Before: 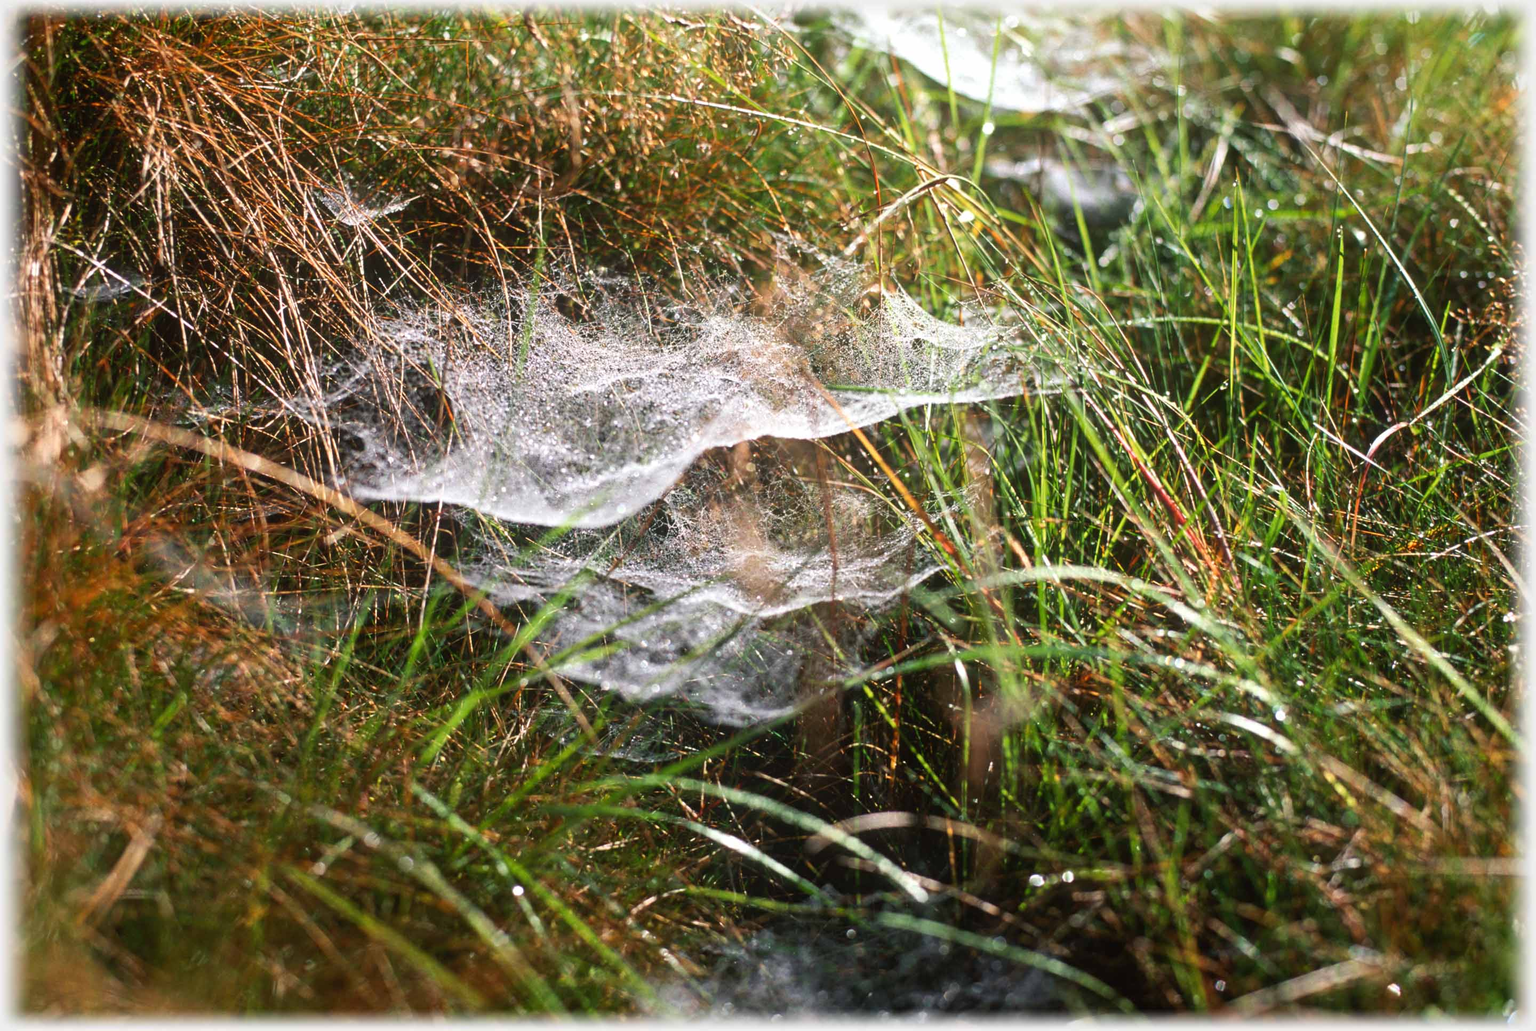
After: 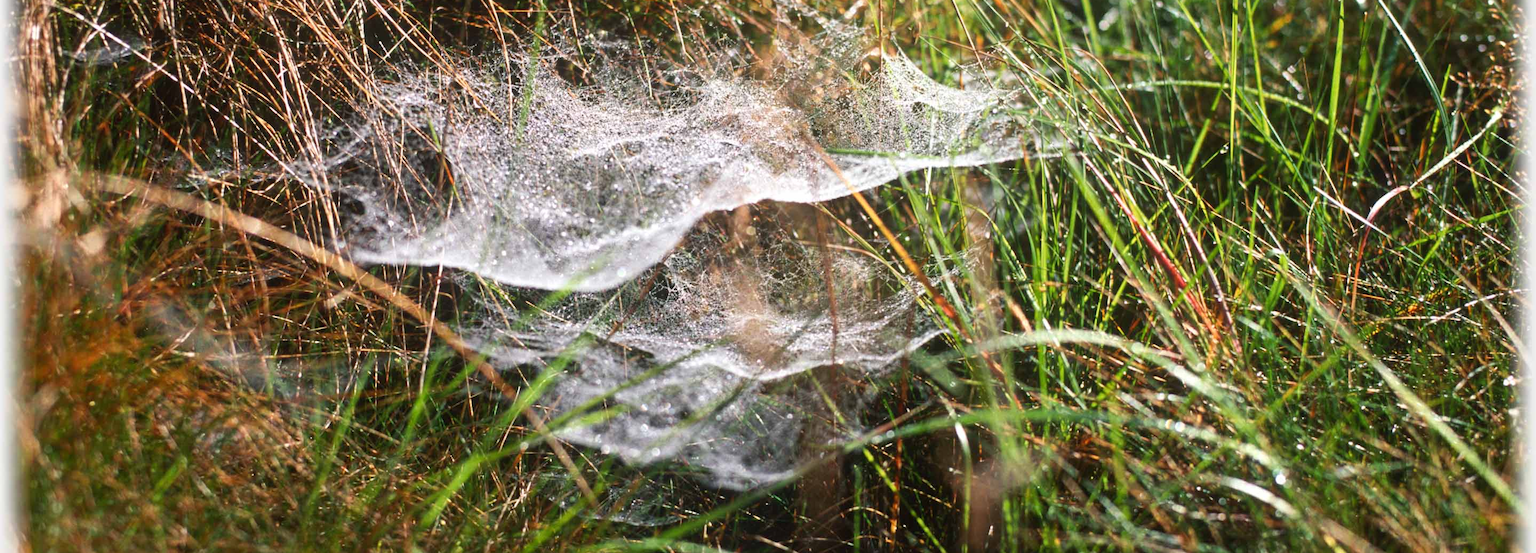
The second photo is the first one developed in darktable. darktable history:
crop and rotate: top 23.004%, bottom 23.334%
